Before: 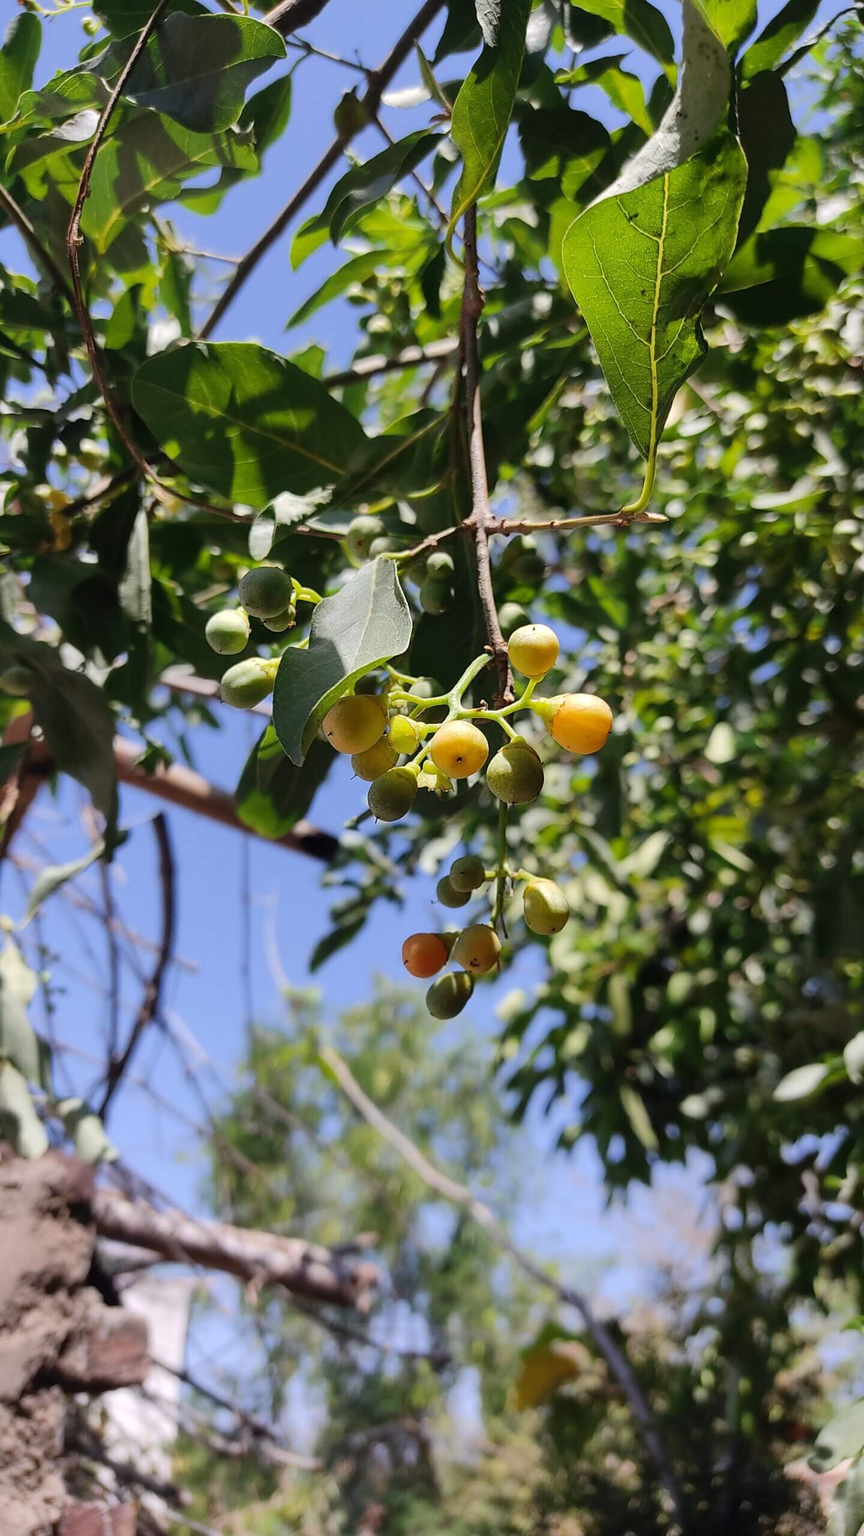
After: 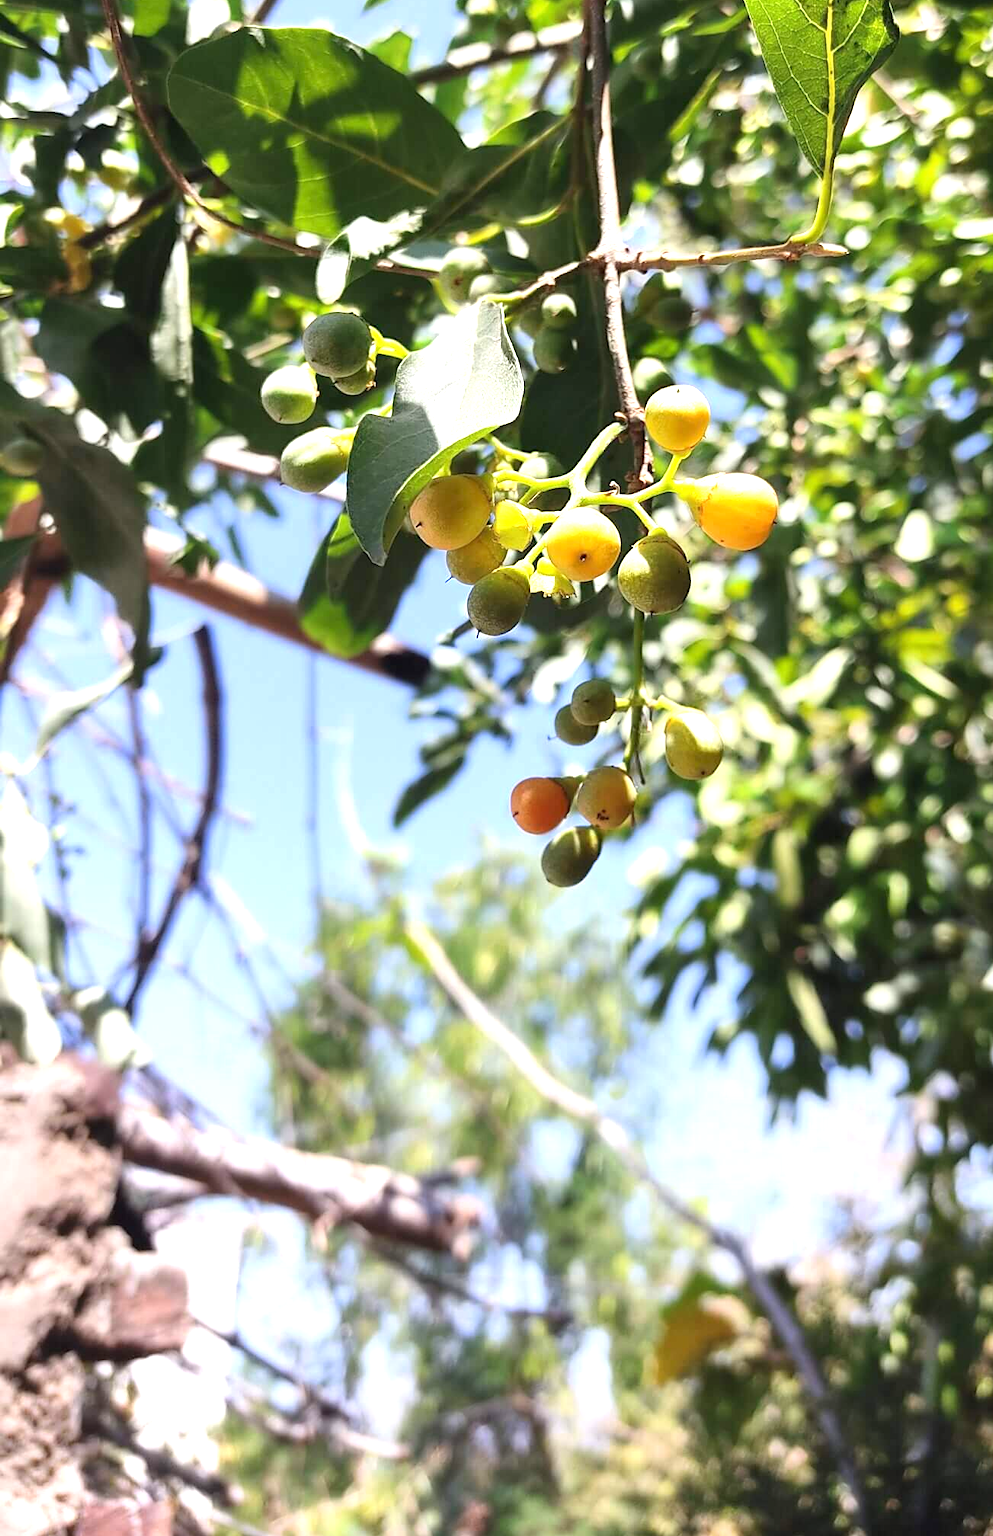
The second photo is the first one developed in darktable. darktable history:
crop: top 20.916%, right 9.437%, bottom 0.316%
exposure: black level correction 0, exposure 1.2 EV, compensate exposure bias true, compensate highlight preservation false
